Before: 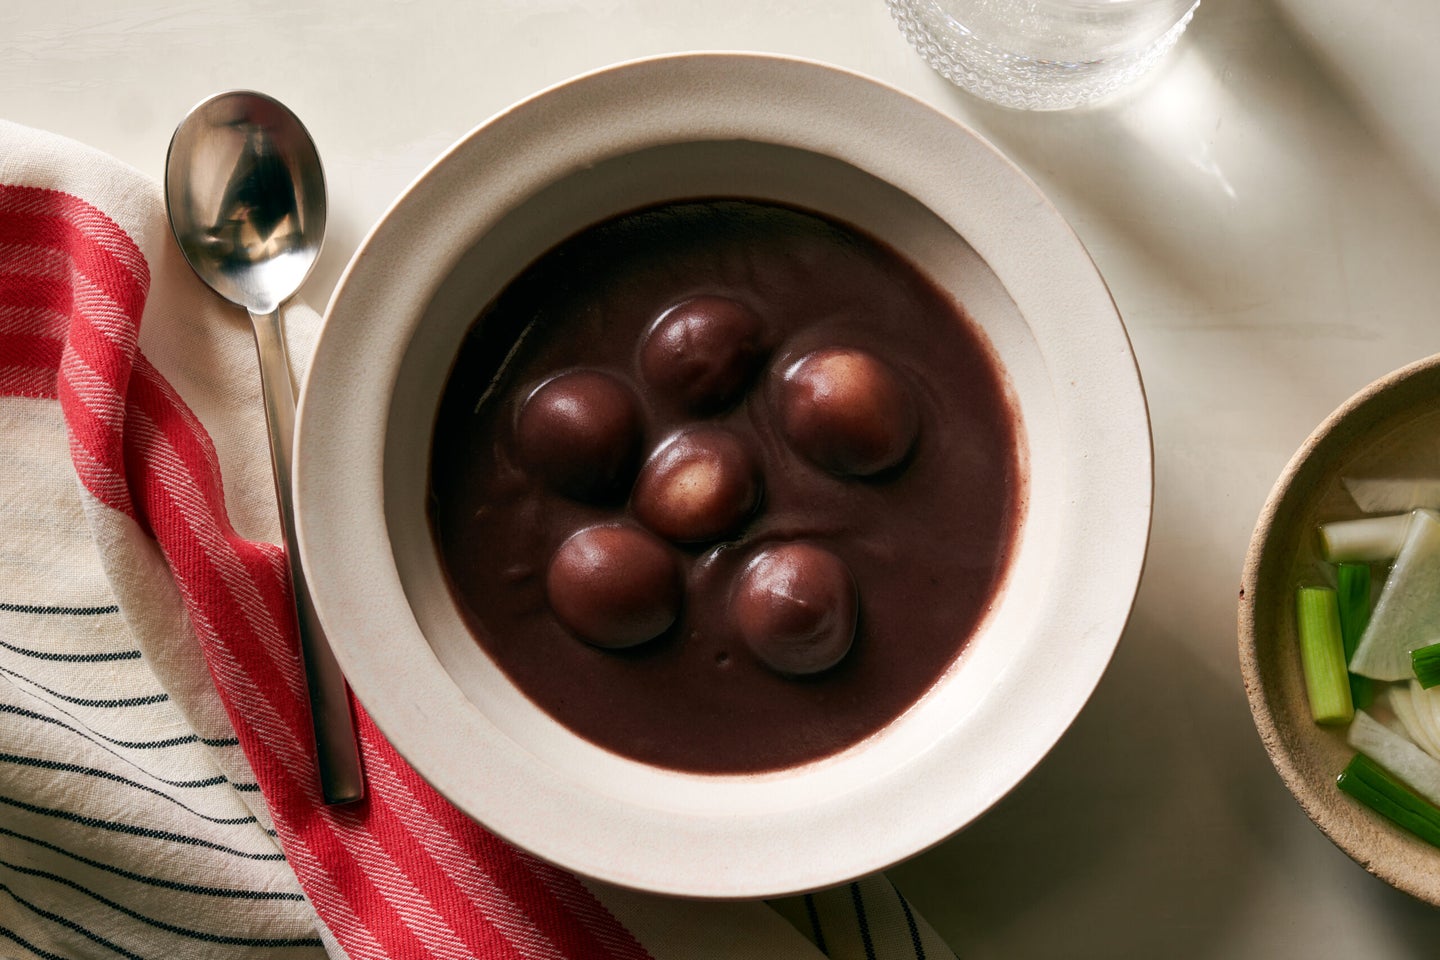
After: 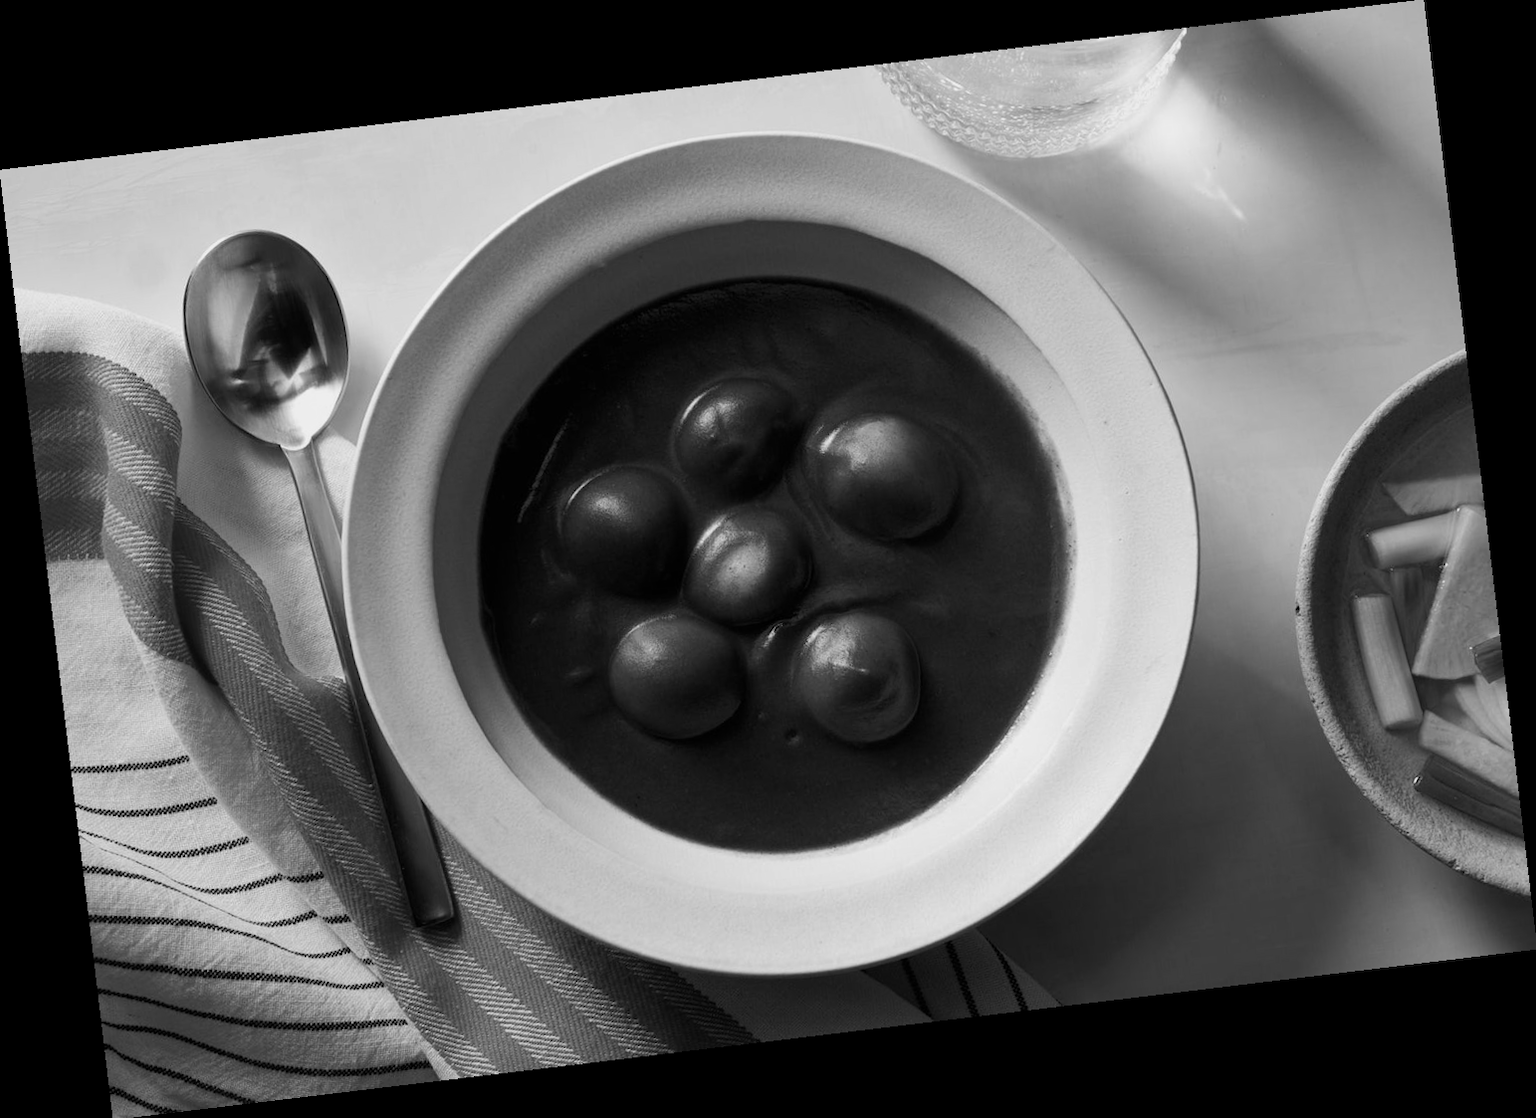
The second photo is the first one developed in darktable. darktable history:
rotate and perspective: rotation -6.83°, automatic cropping off
monochrome: a 73.58, b 64.21
white balance: red 0.924, blue 1.095
